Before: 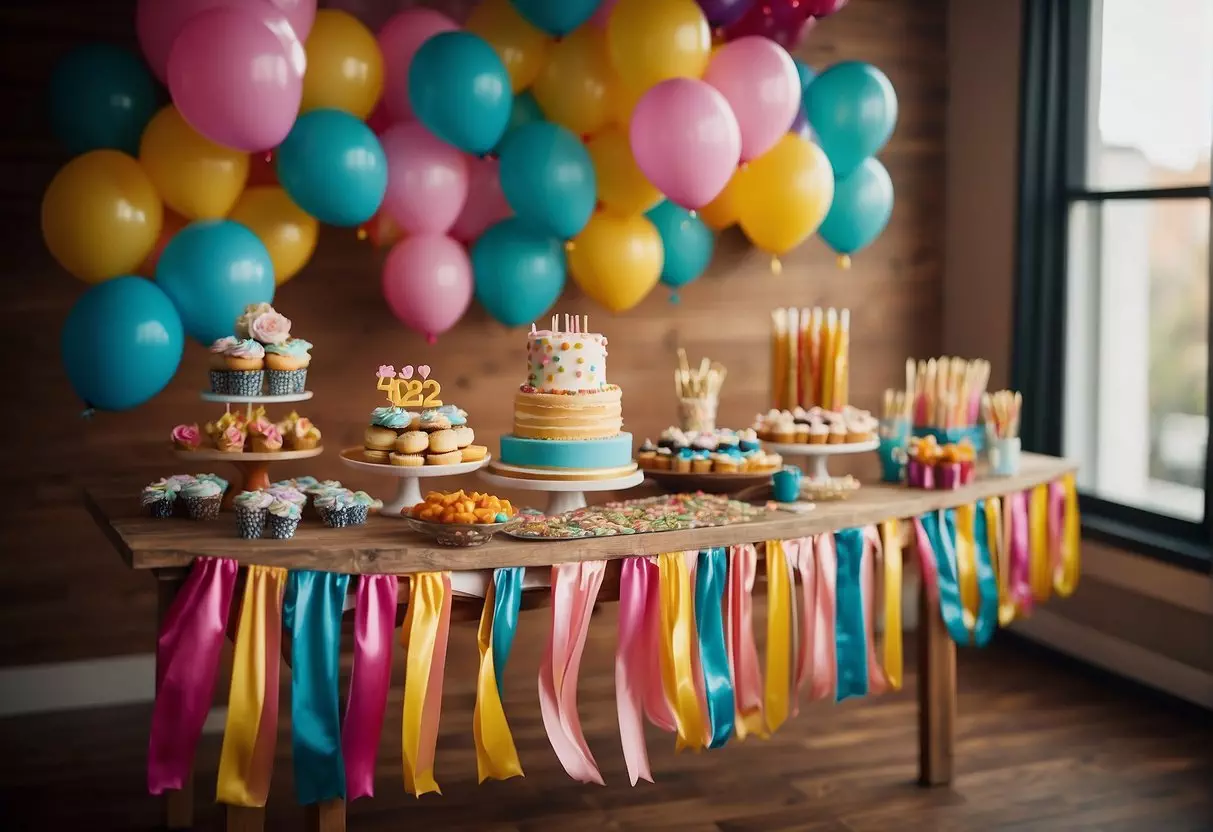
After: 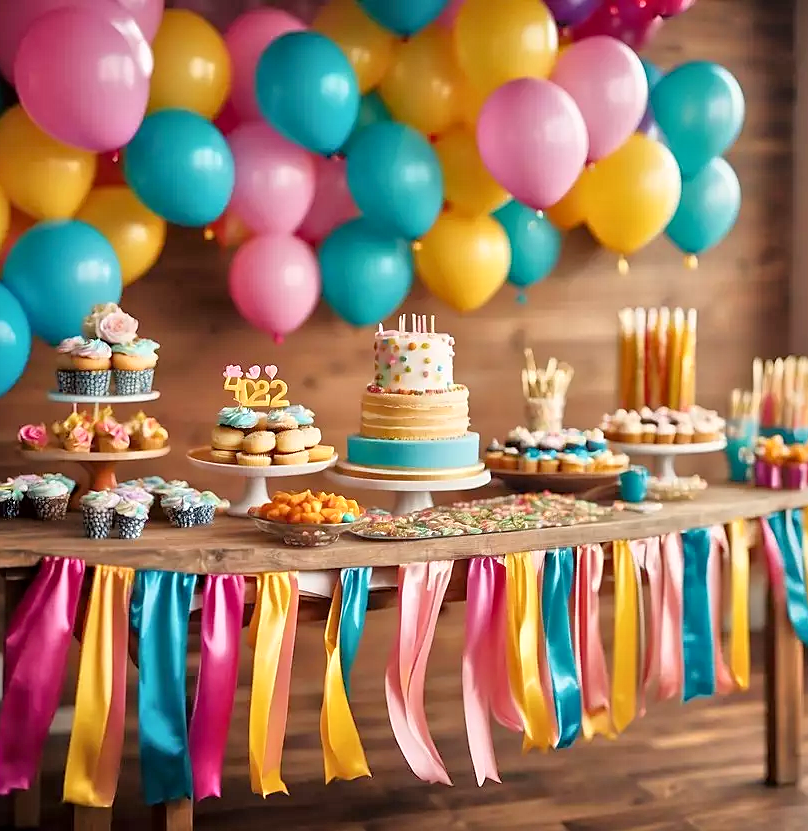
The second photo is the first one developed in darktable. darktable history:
sharpen: radius 1.864, amount 0.398, threshold 1.271
local contrast: mode bilateral grid, contrast 20, coarseness 50, detail 141%, midtone range 0.2
crop and rotate: left 12.673%, right 20.66%
tone equalizer: -7 EV 0.15 EV, -6 EV 0.6 EV, -5 EV 1.15 EV, -4 EV 1.33 EV, -3 EV 1.15 EV, -2 EV 0.6 EV, -1 EV 0.15 EV, mask exposure compensation -0.5 EV
